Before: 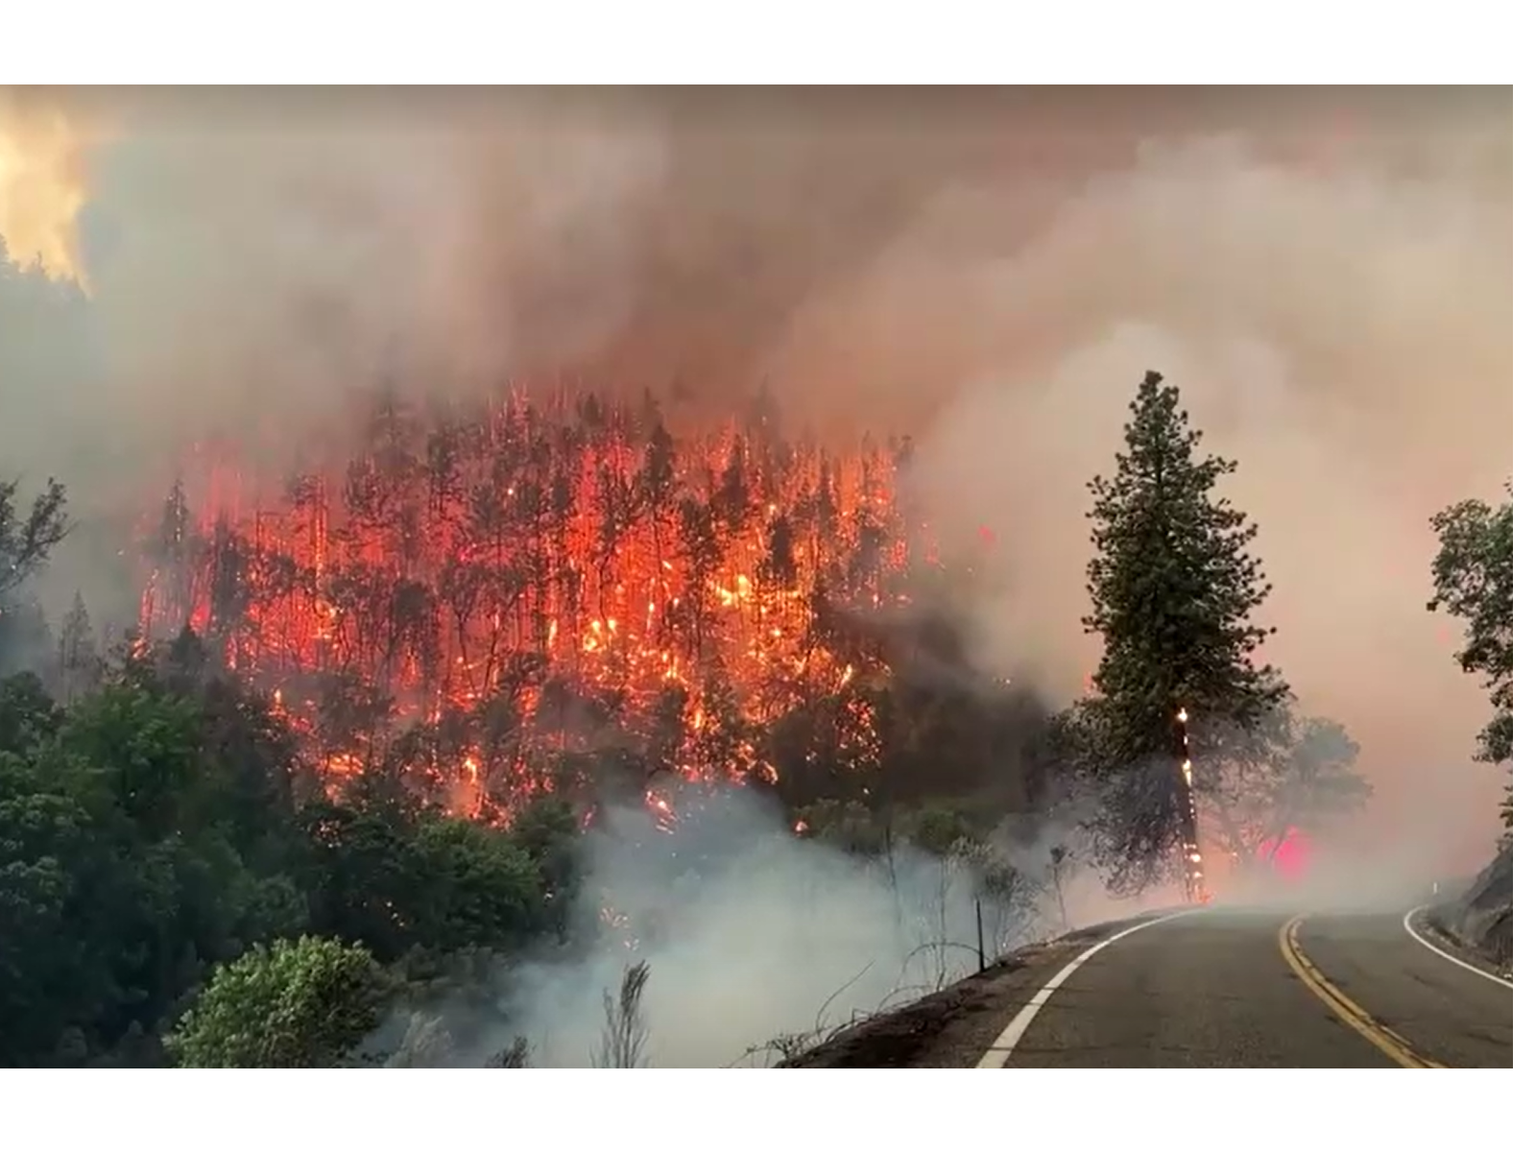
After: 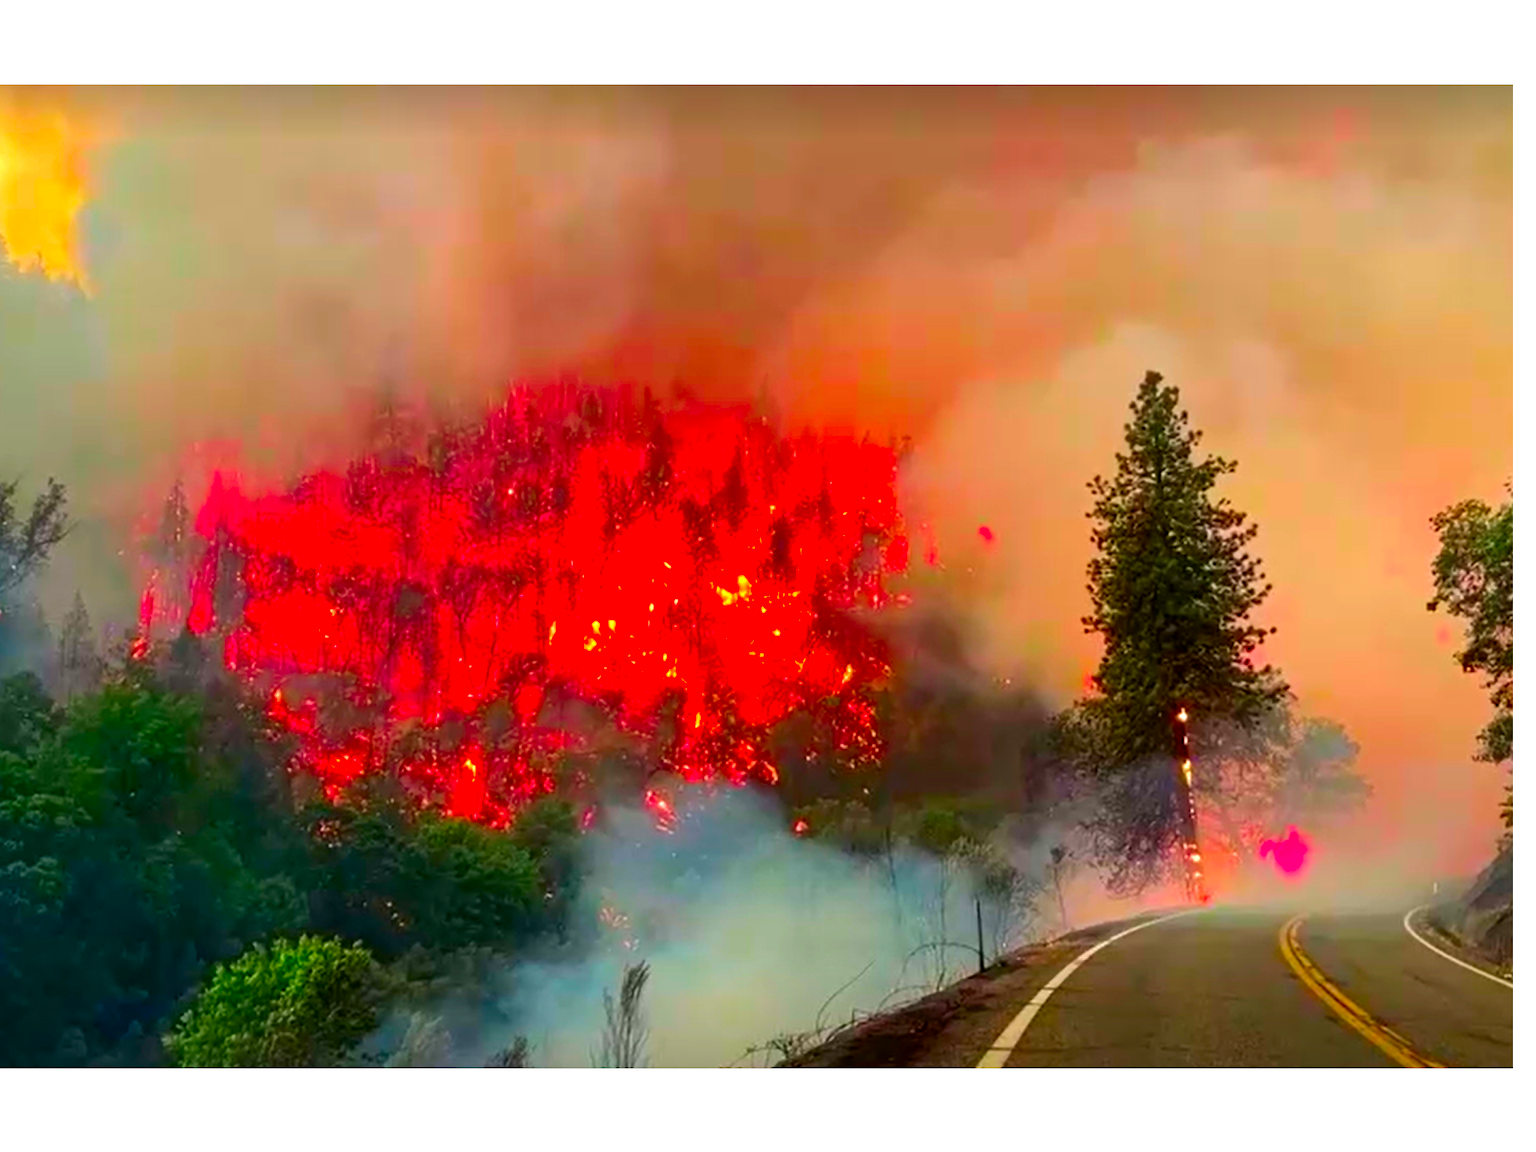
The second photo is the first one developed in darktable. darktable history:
color correction: highlights b* 0.045, saturation 2.99
